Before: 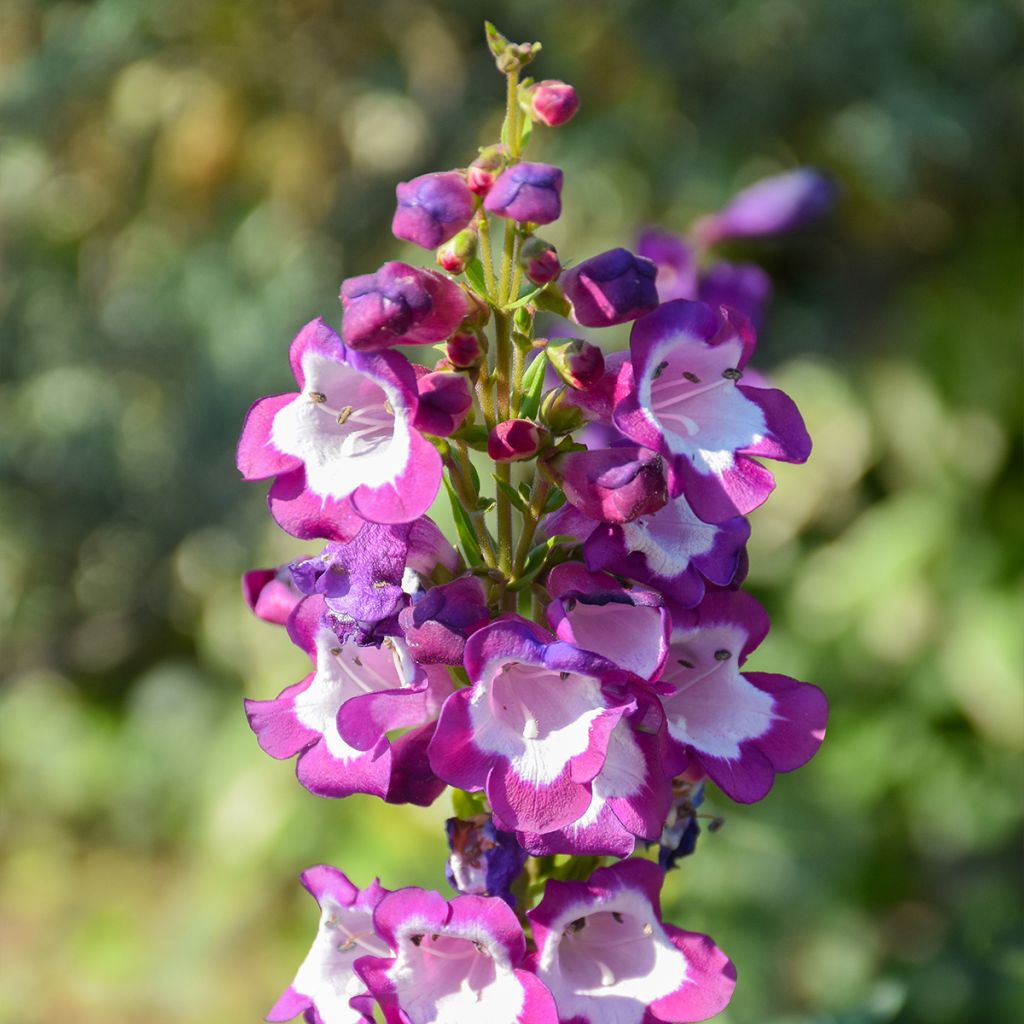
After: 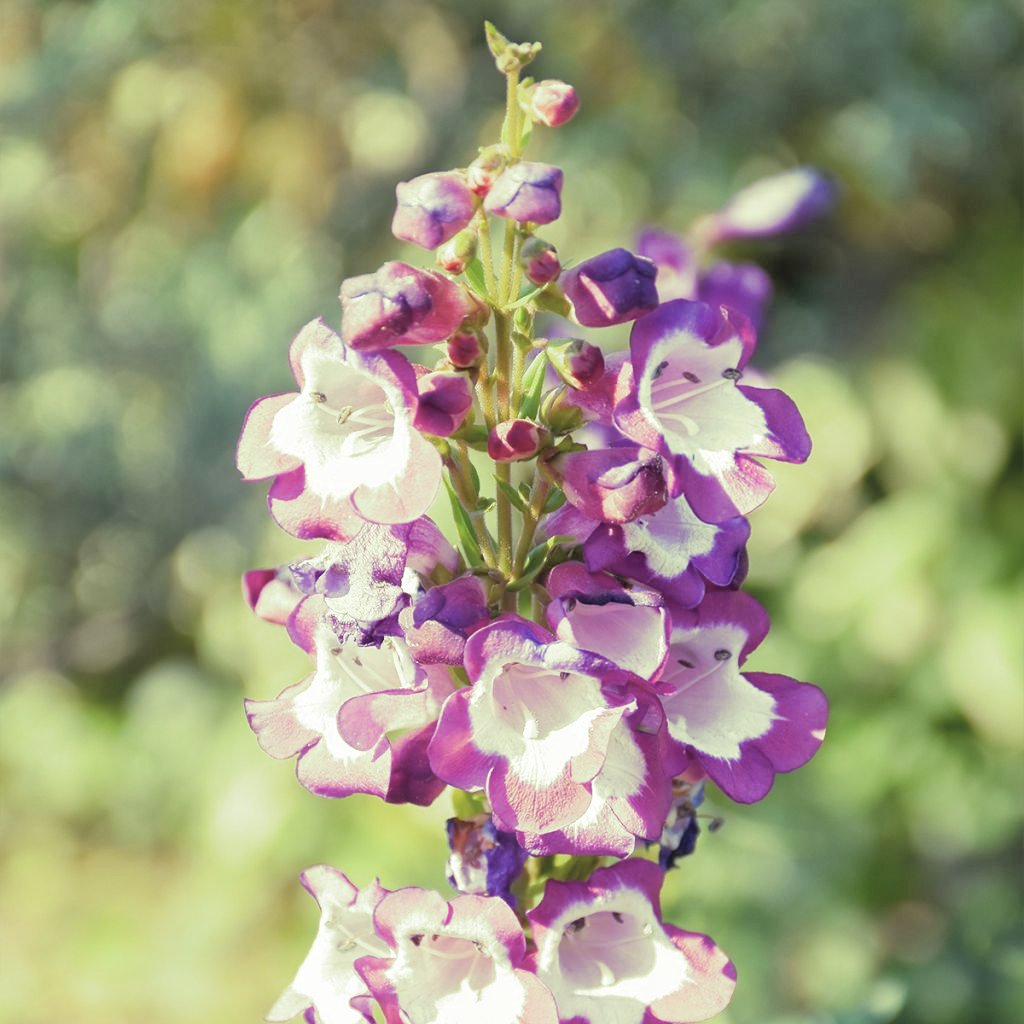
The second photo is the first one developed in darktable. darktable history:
global tonemap: drago (0.7, 100)
split-toning: shadows › hue 290.82°, shadows › saturation 0.34, highlights › saturation 0.38, balance 0, compress 50%
